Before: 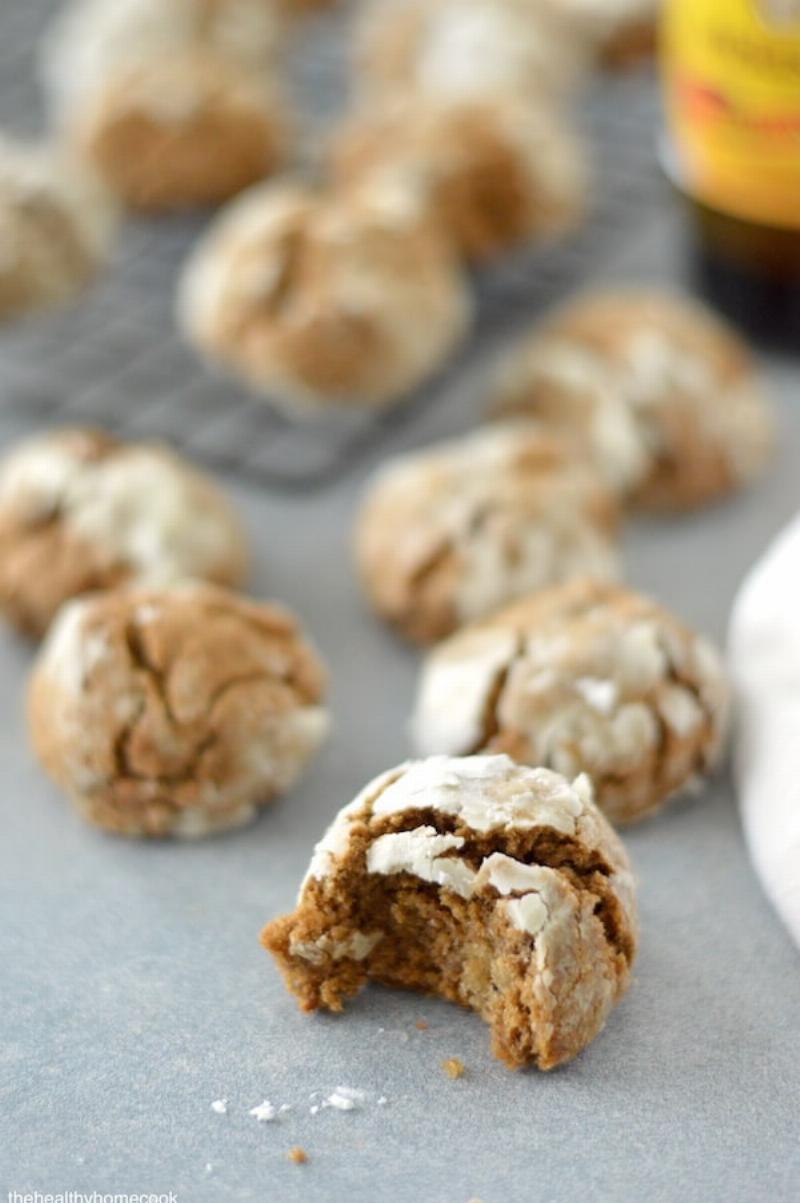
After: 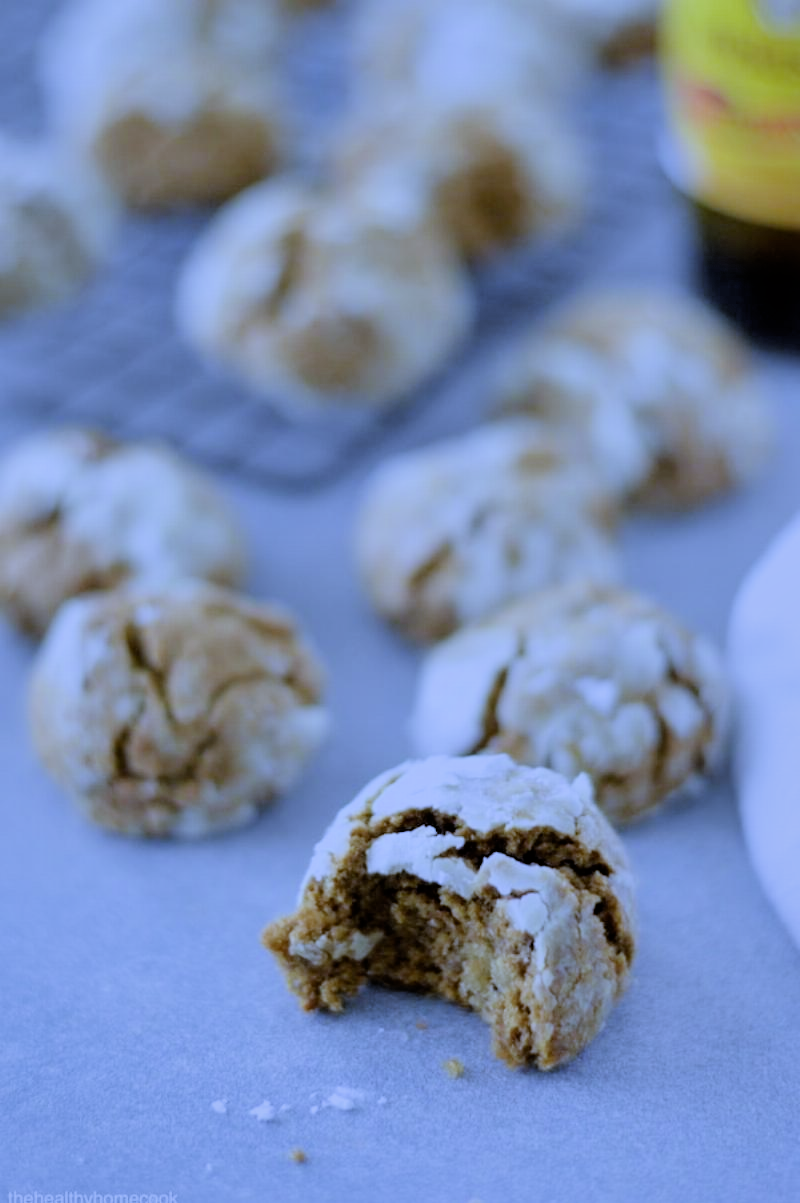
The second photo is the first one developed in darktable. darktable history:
white balance: red 0.766, blue 1.537
shadows and highlights: radius 133.83, soften with gaussian
filmic rgb: black relative exposure -4.88 EV, hardness 2.82
